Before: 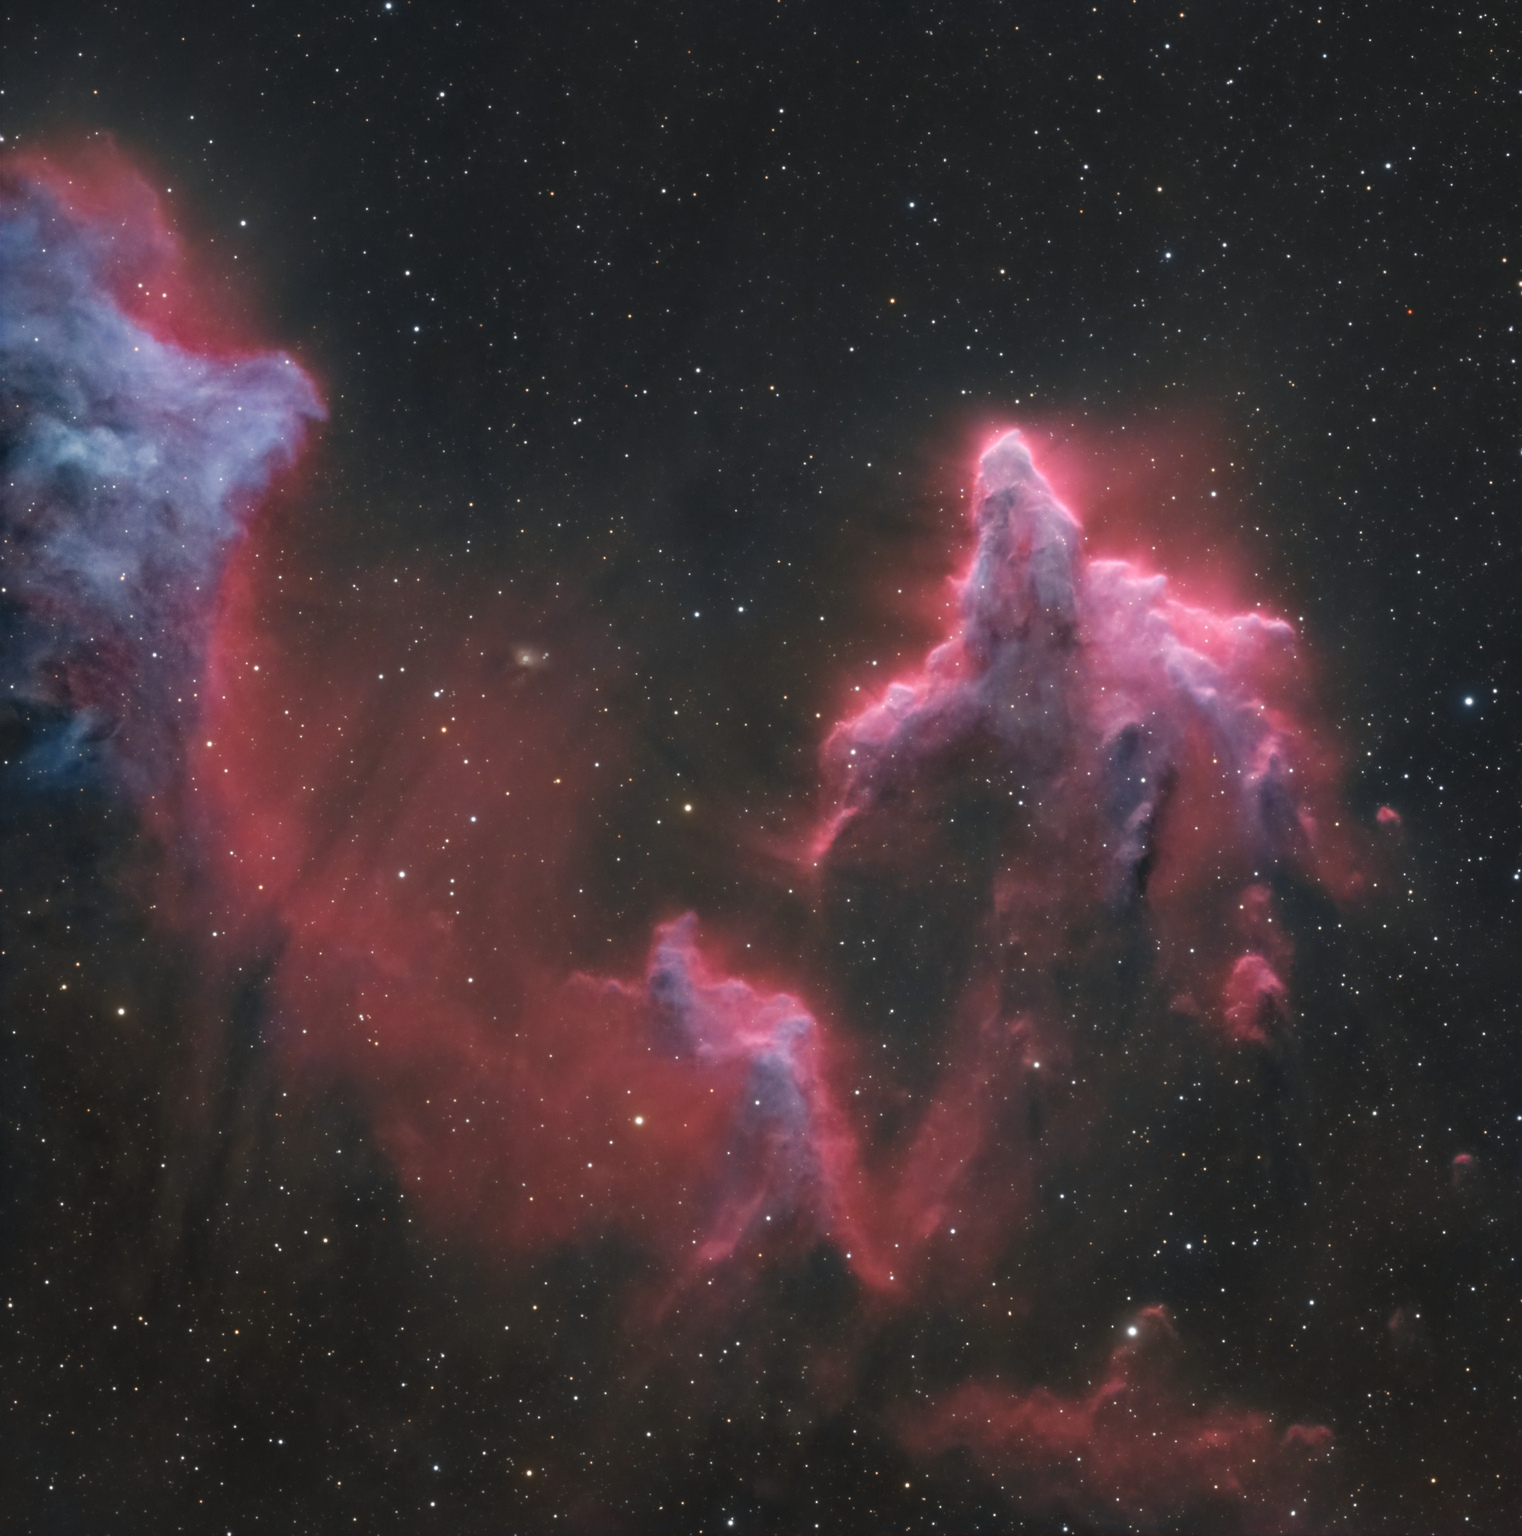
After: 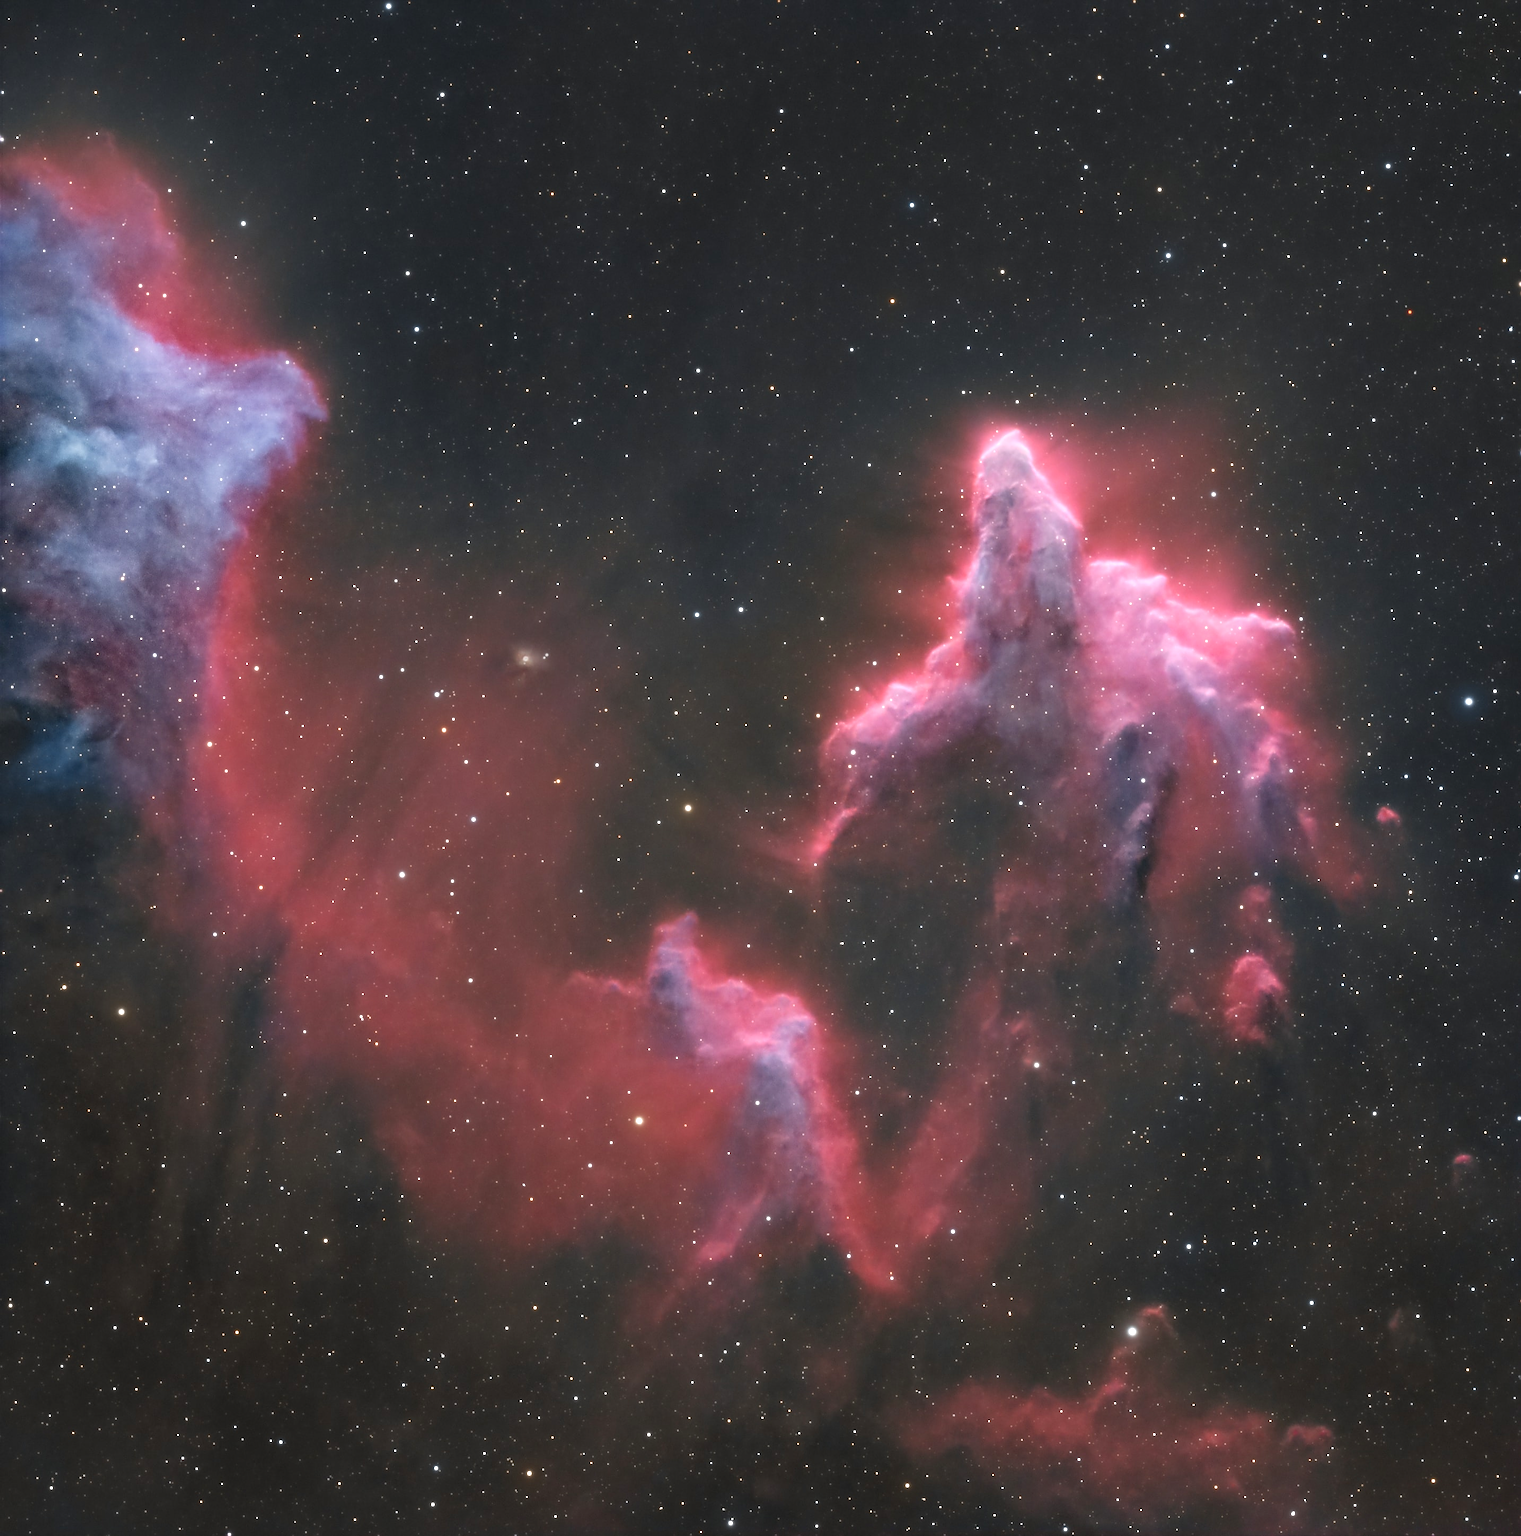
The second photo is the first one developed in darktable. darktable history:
exposure: black level correction 0.001, exposure 0.499 EV, compensate highlight preservation false
sharpen: radius 1.408, amount 1.237, threshold 0.732
